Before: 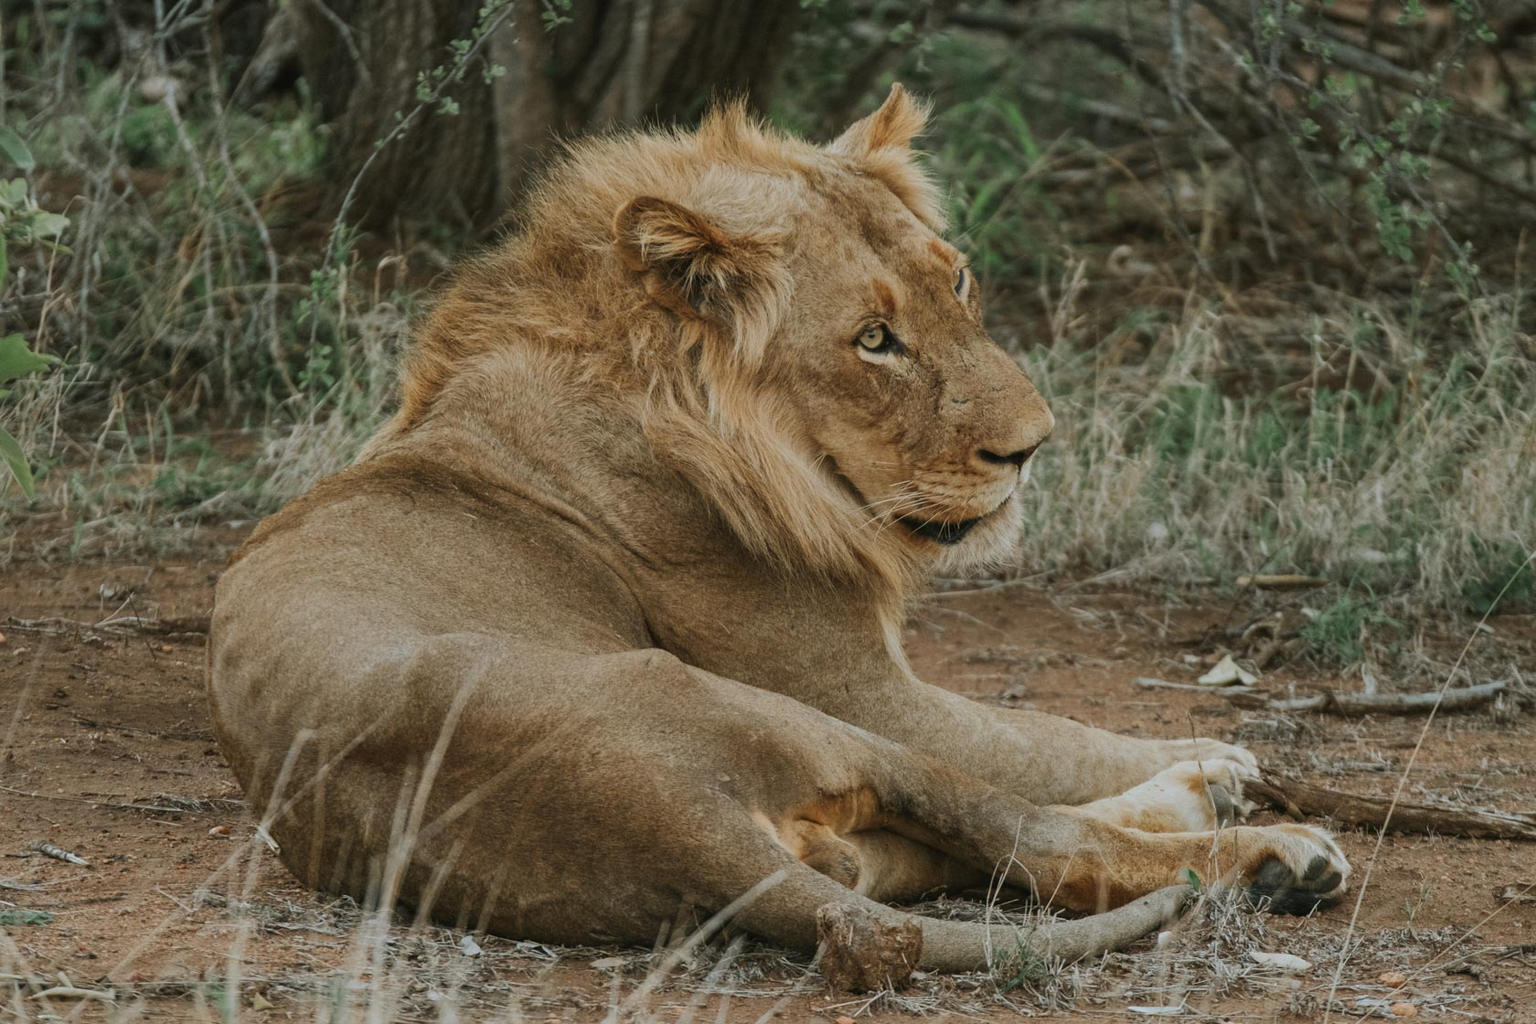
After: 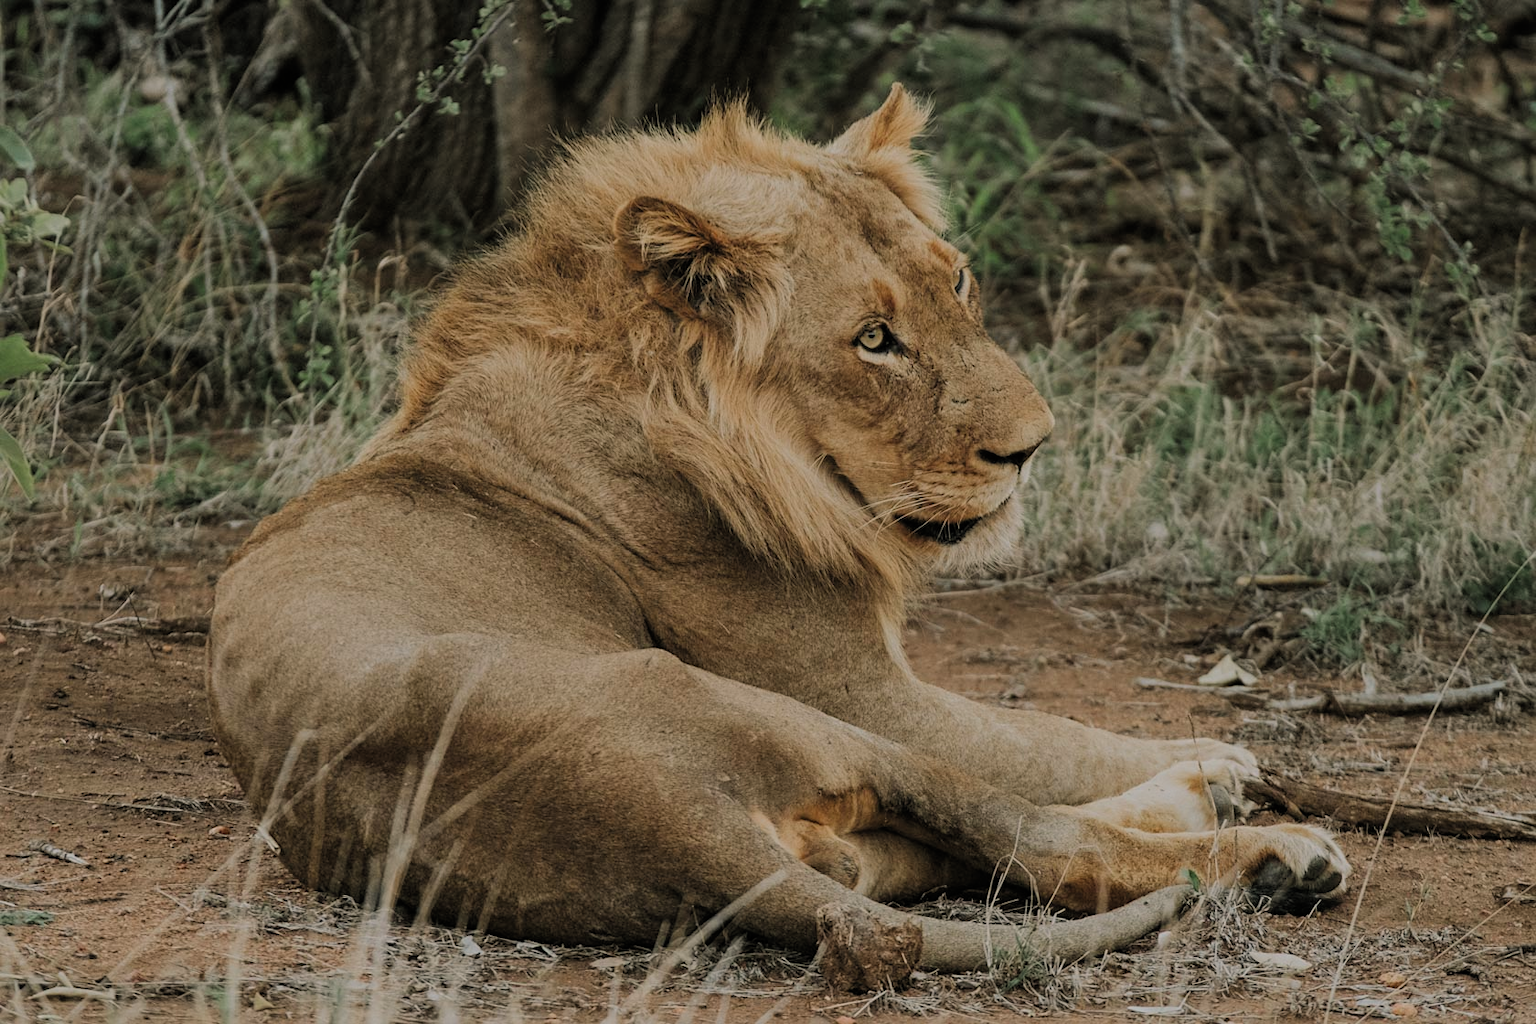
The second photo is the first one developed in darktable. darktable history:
filmic rgb: black relative exposure -7.1 EV, white relative exposure 5.37 EV, hardness 3.02, color science v4 (2020)
color correction: highlights a* 3.62, highlights b* 5.1
sharpen: amount 0.202
